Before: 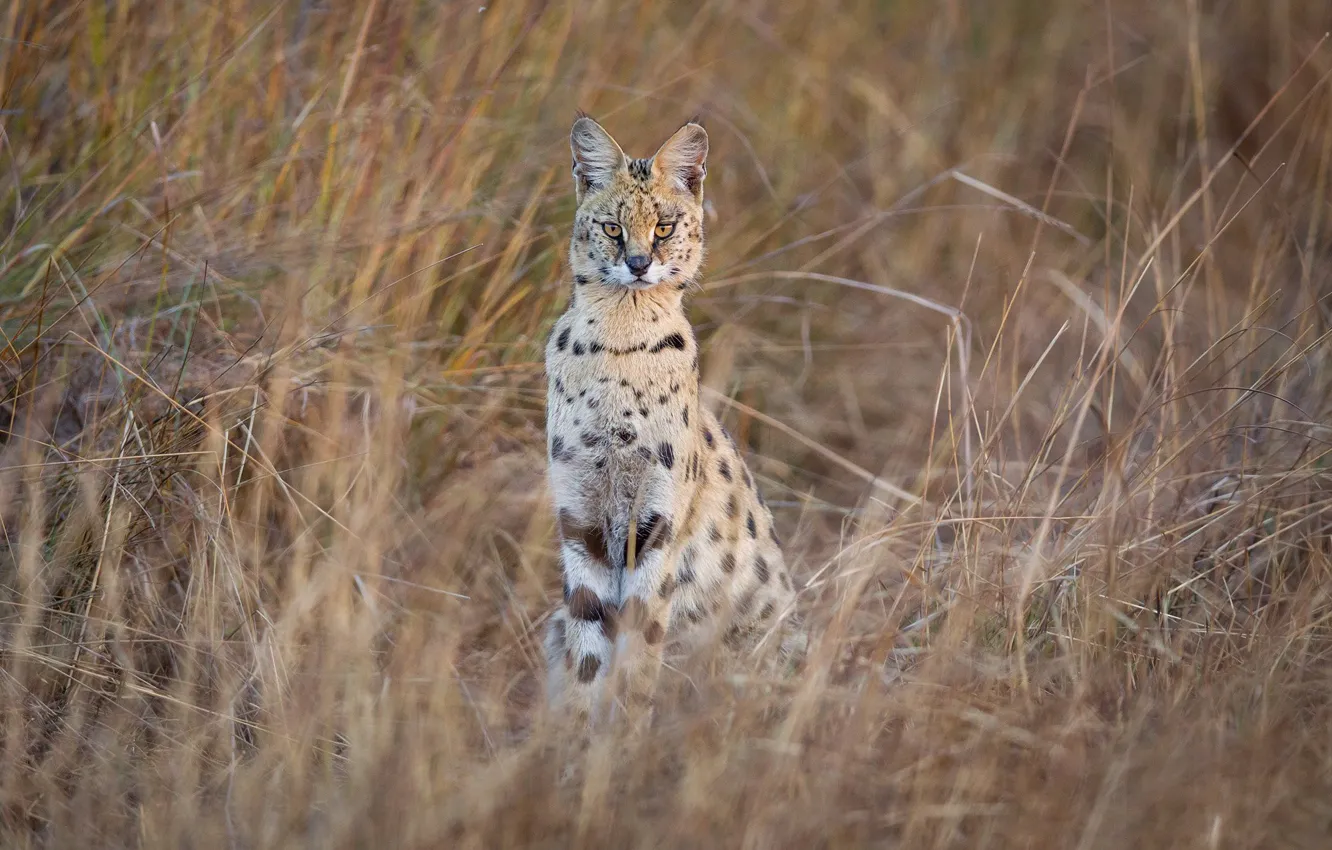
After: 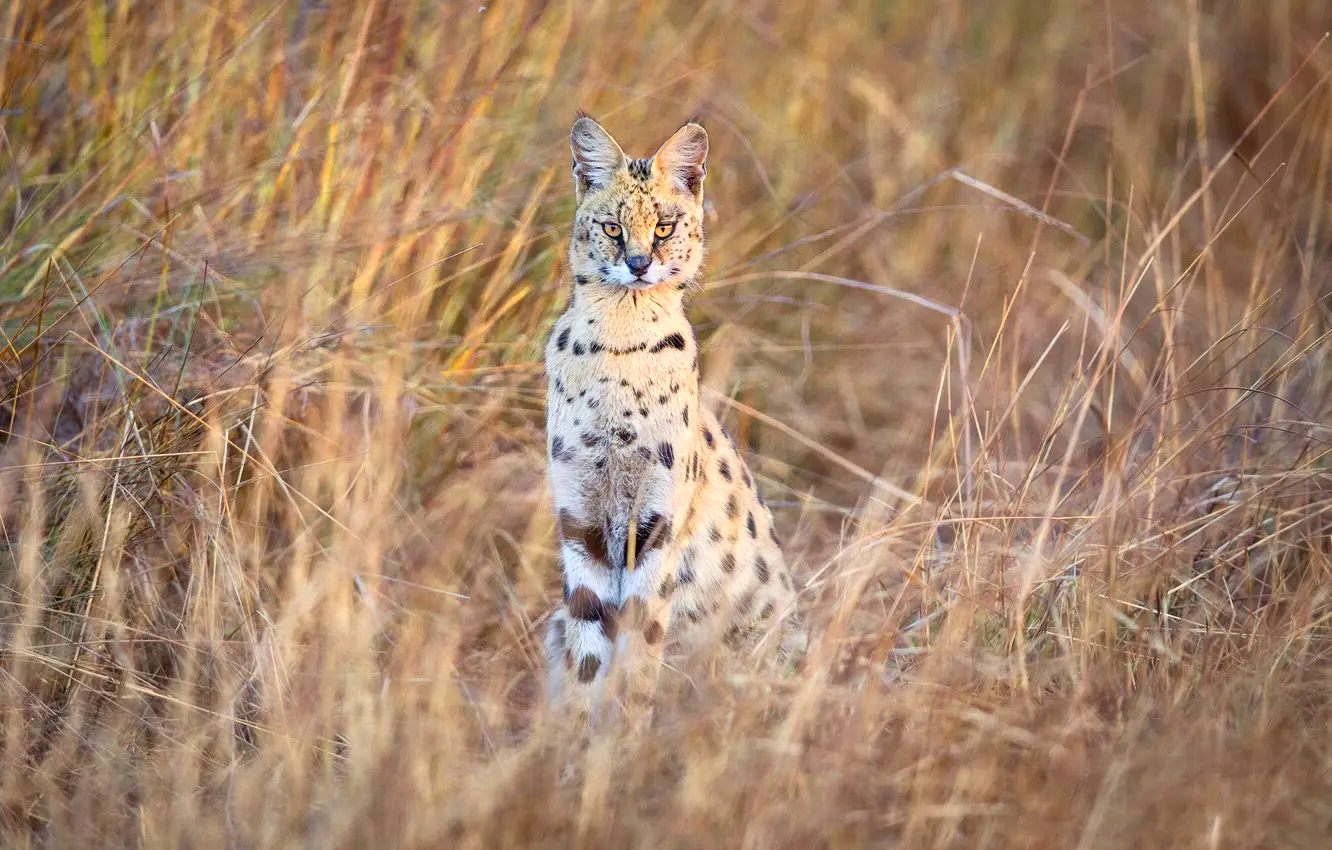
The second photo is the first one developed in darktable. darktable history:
contrast brightness saturation: contrast 0.197, brightness 0.156, saturation 0.222
color zones: curves: ch0 [(0.004, 0.305) (0.261, 0.623) (0.389, 0.399) (0.708, 0.571) (0.947, 0.34)]; ch1 [(0.025, 0.645) (0.229, 0.584) (0.326, 0.551) (0.484, 0.262) (0.757, 0.643)]
